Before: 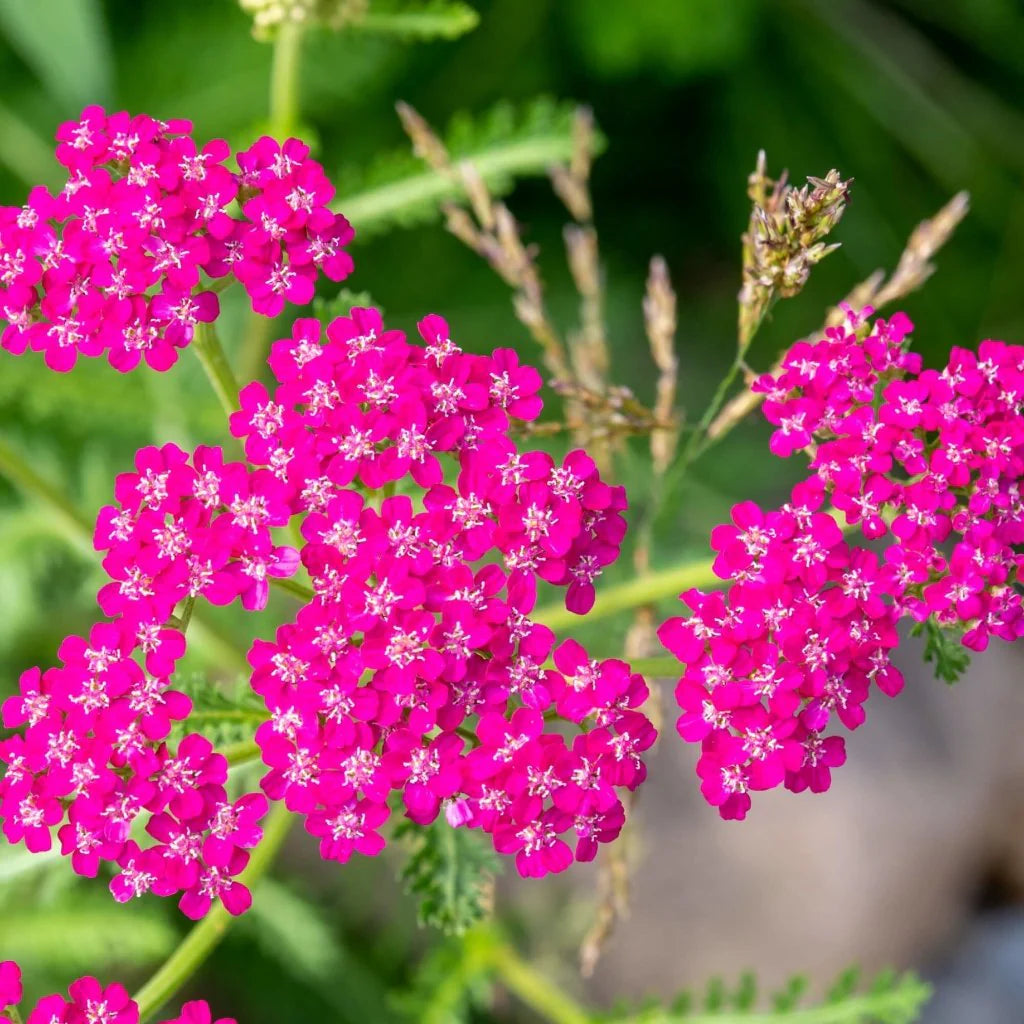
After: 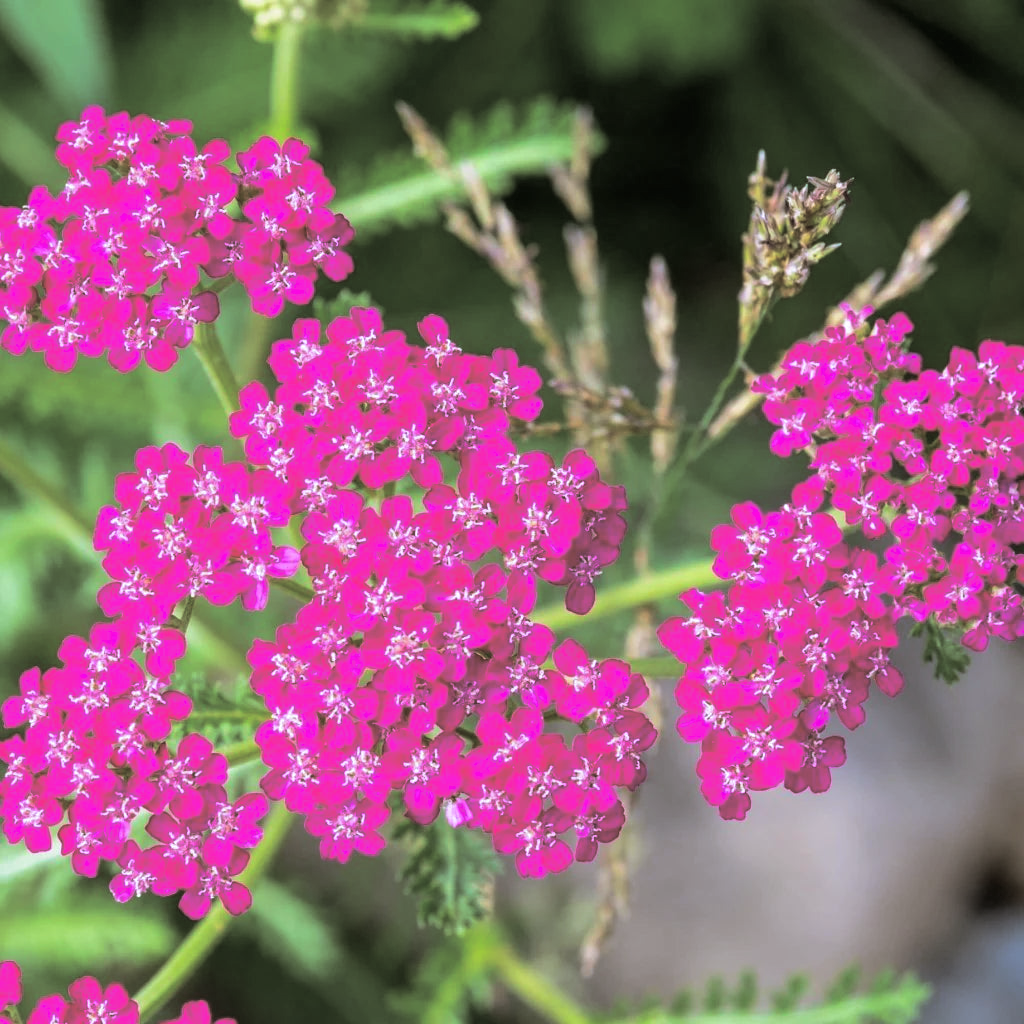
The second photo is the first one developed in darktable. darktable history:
split-toning: shadows › hue 46.8°, shadows › saturation 0.17, highlights › hue 316.8°, highlights › saturation 0.27, balance -51.82
tone equalizer: on, module defaults
color calibration: x 0.37, y 0.382, temperature 4313.32 K
